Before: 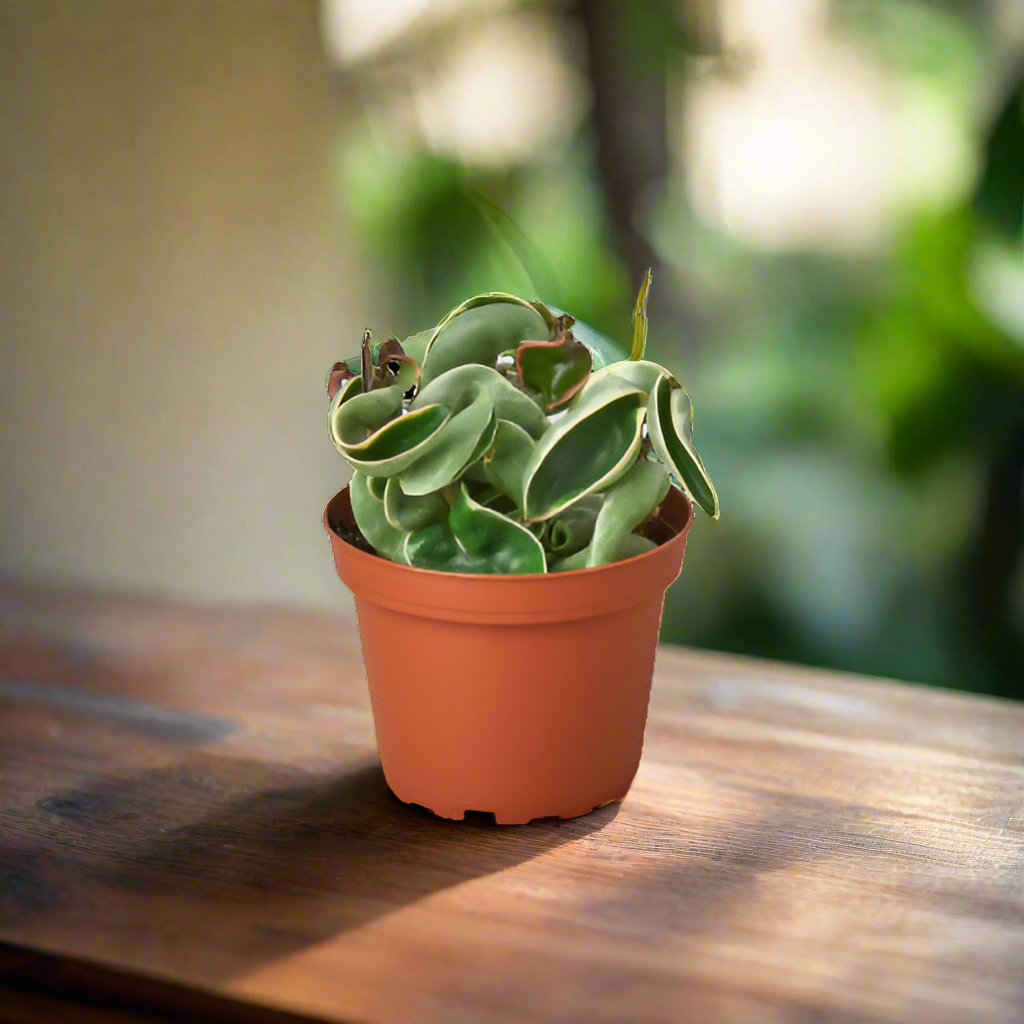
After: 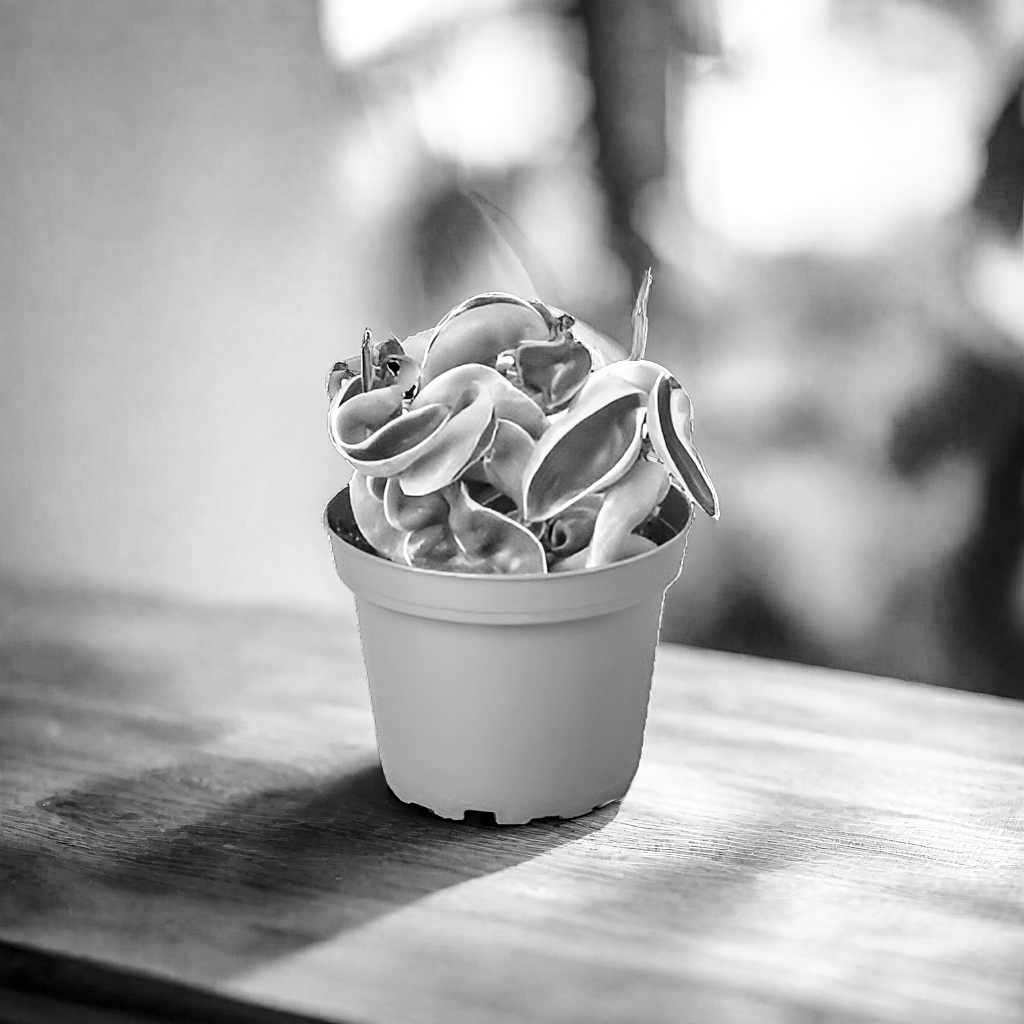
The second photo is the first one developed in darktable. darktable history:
monochrome: a 32, b 64, size 2.3
local contrast: detail 130%
sharpen: on, module defaults
contrast brightness saturation: brightness 0.13
base curve: curves: ch0 [(0, 0) (0.028, 0.03) (0.121, 0.232) (0.46, 0.748) (0.859, 0.968) (1, 1)], preserve colors none
